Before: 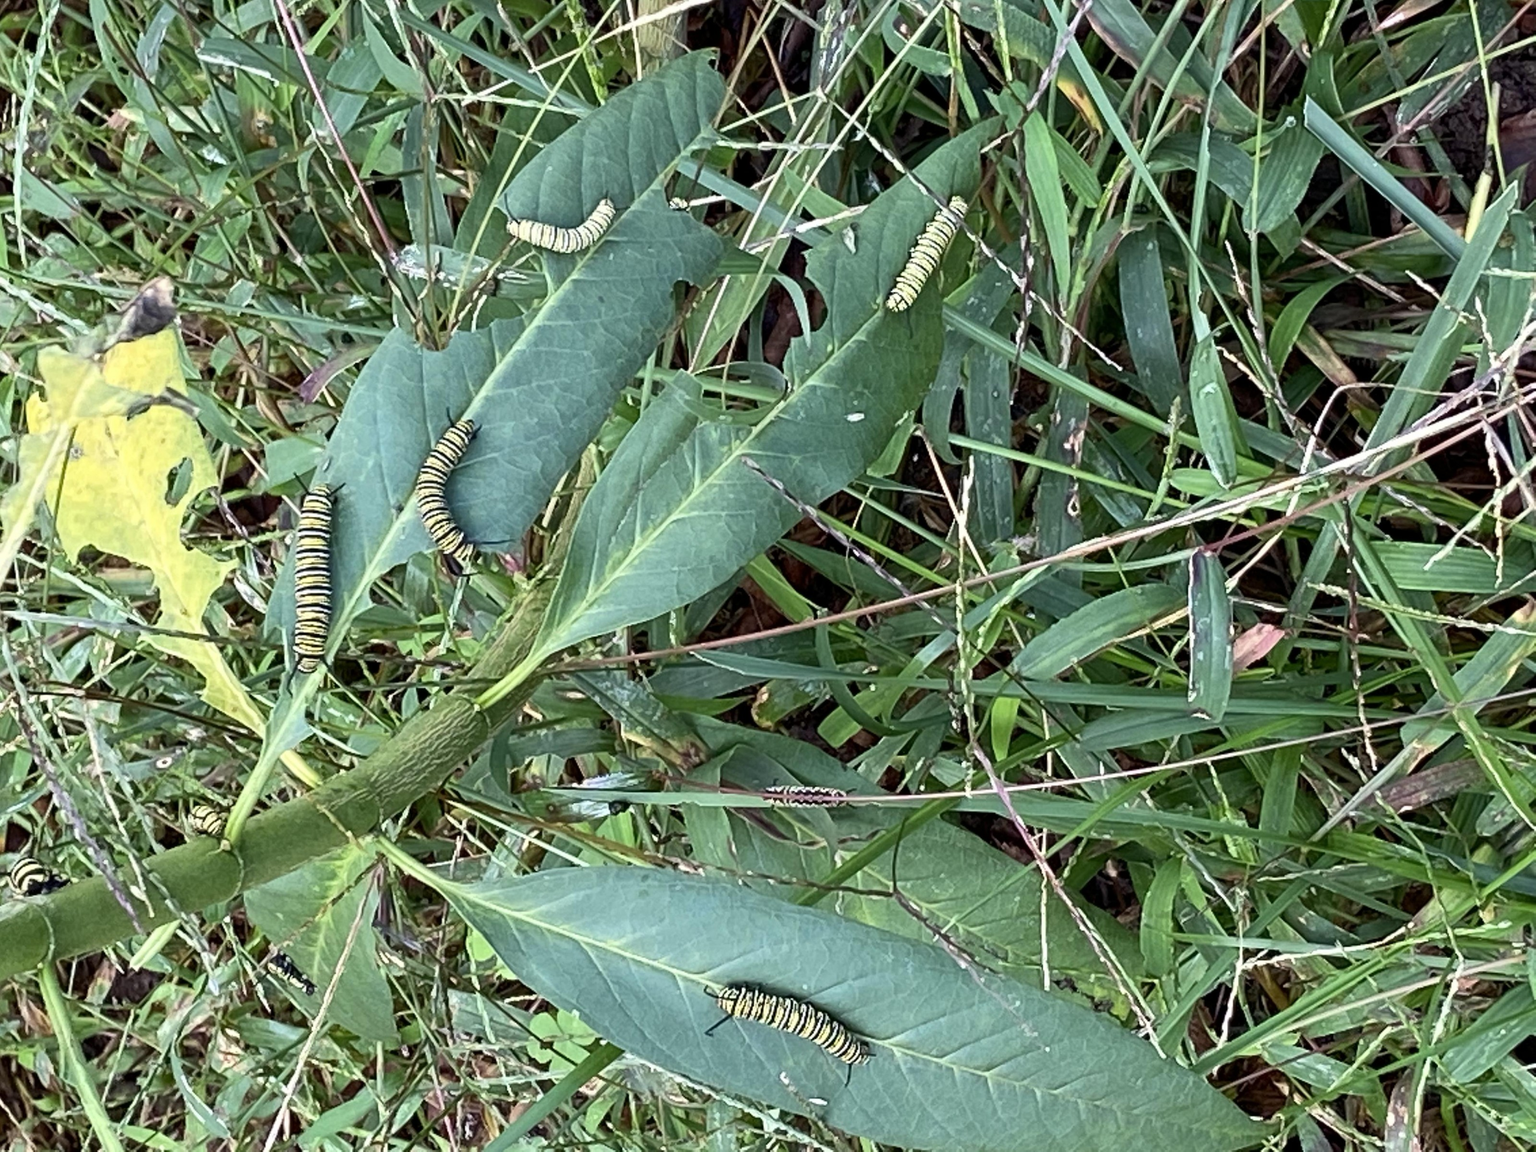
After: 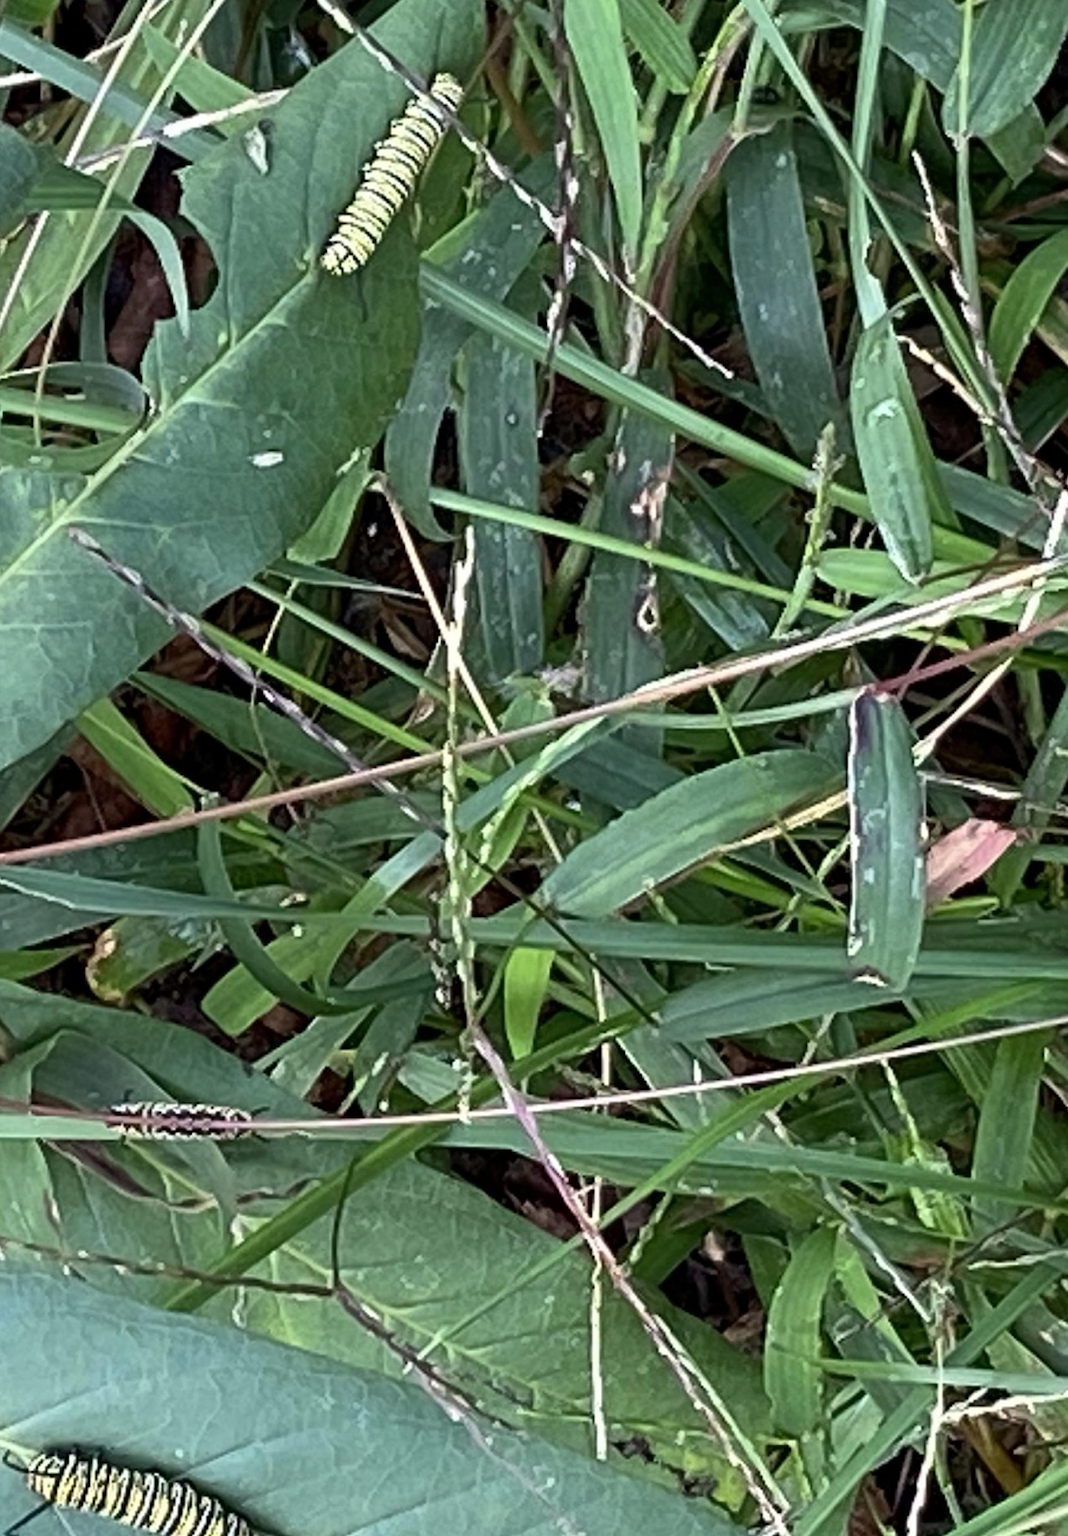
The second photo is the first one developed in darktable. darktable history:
base curve: curves: ch0 [(0, 0) (0.472, 0.455) (1, 1)], preserve colors none
crop: left 45.721%, top 13.393%, right 14.118%, bottom 10.01%
